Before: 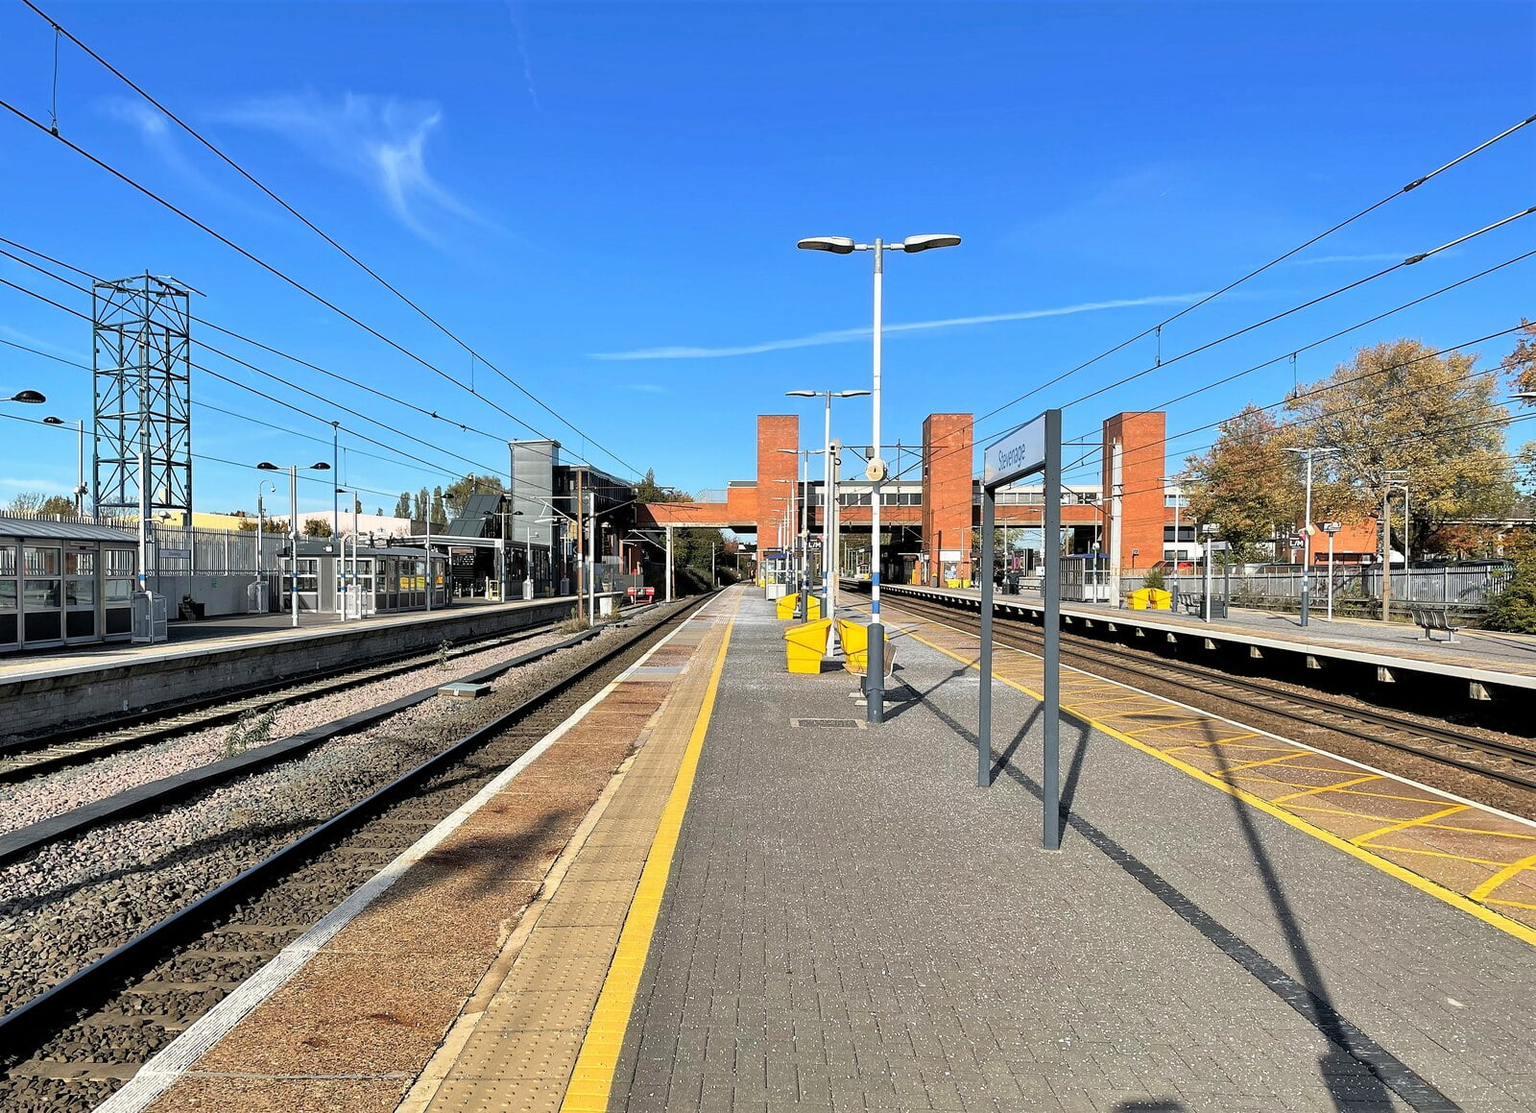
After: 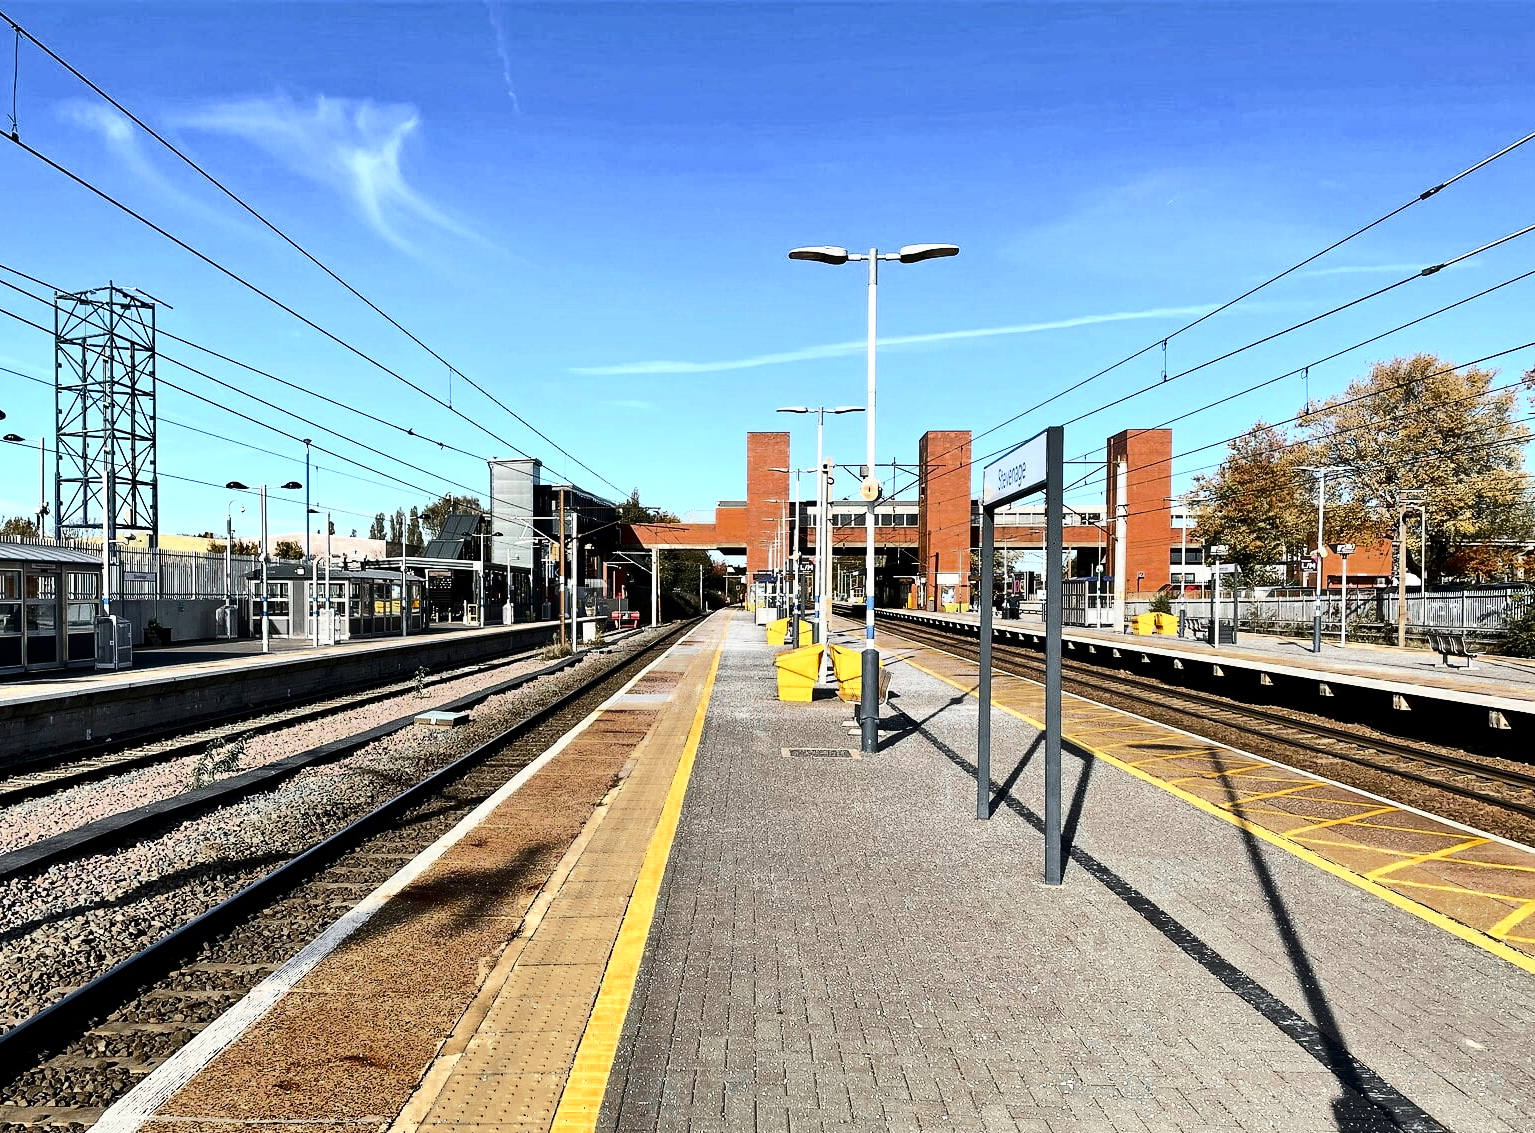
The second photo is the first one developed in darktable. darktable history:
color zones: curves: ch0 [(0.11, 0.396) (0.195, 0.36) (0.25, 0.5) (0.303, 0.412) (0.357, 0.544) (0.75, 0.5) (0.967, 0.328)]; ch1 [(0, 0.468) (0.112, 0.512) (0.202, 0.6) (0.25, 0.5) (0.307, 0.352) (0.357, 0.544) (0.75, 0.5) (0.963, 0.524)], mix 38.74%
crop and rotate: left 2.677%, right 1.34%, bottom 2.221%
contrast brightness saturation: contrast 0.494, saturation -0.092
